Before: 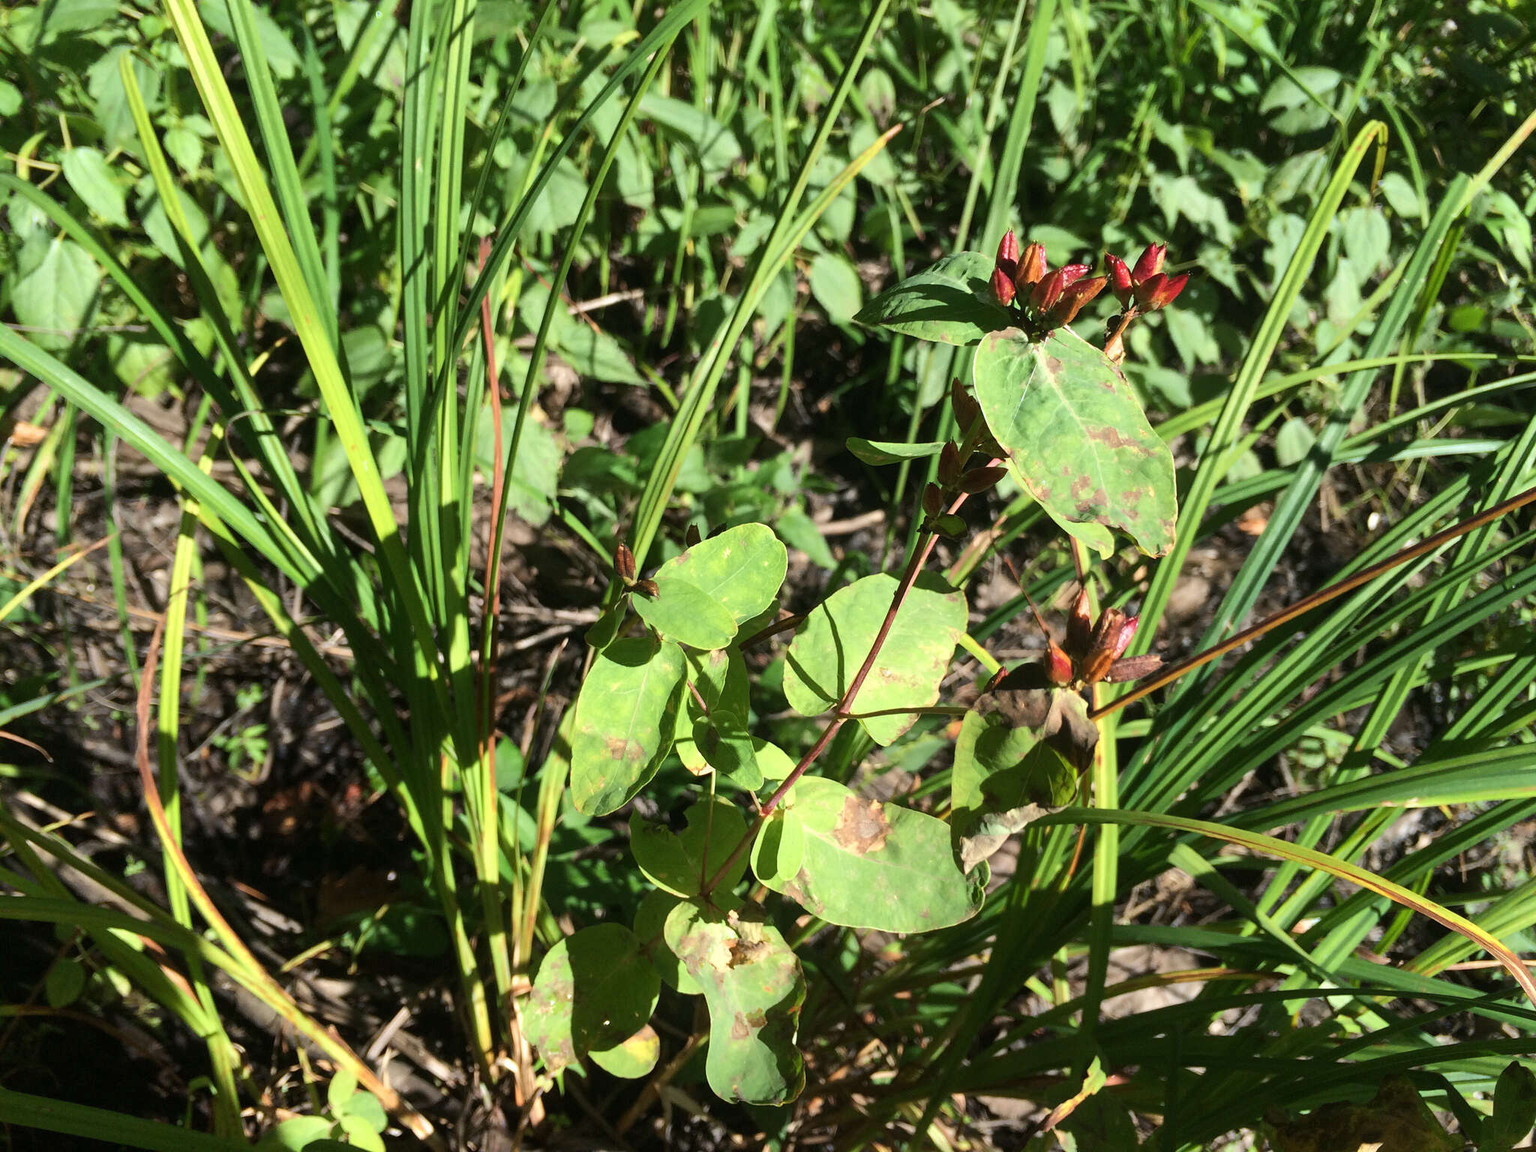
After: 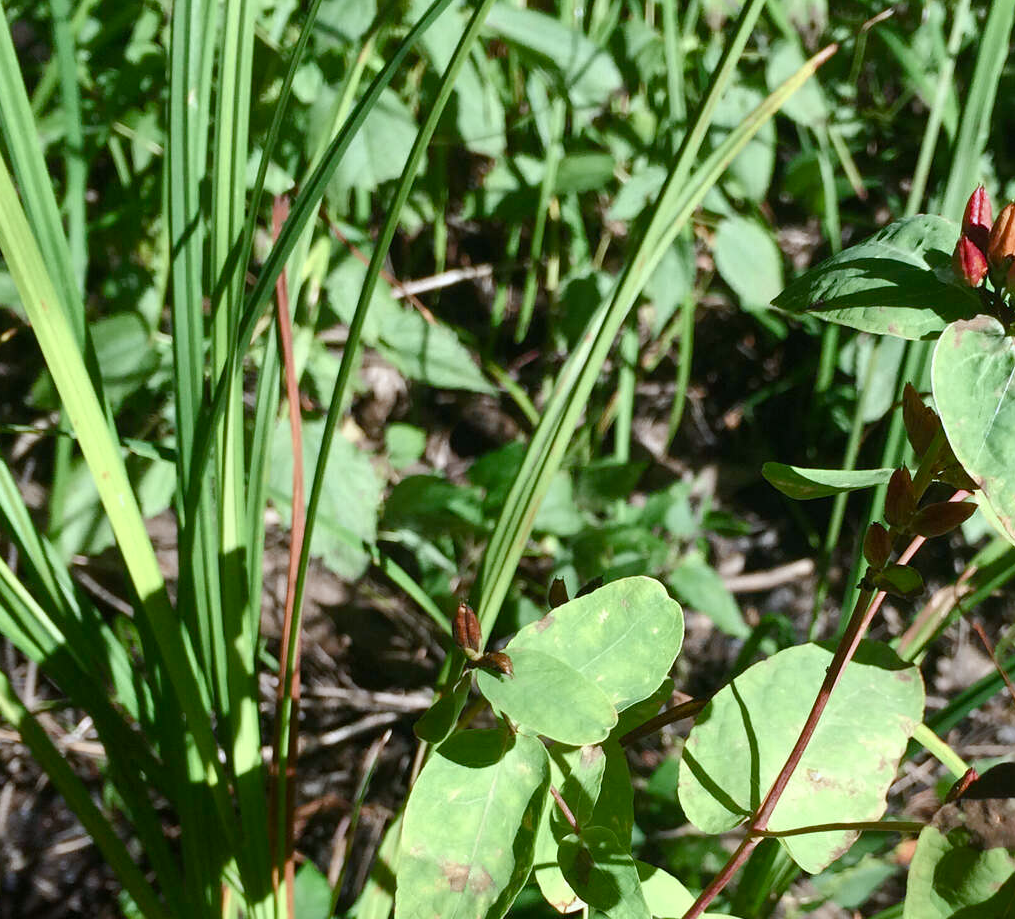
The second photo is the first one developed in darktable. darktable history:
crop: left 17.875%, top 7.918%, right 32.525%, bottom 32.218%
color balance rgb: power › chroma 0.274%, power › hue 62.06°, perceptual saturation grading › global saturation 20%, perceptual saturation grading › highlights -49.87%, perceptual saturation grading › shadows 25.073%
color calibration: illuminant as shot in camera, x 0.368, y 0.376, temperature 4321.6 K
